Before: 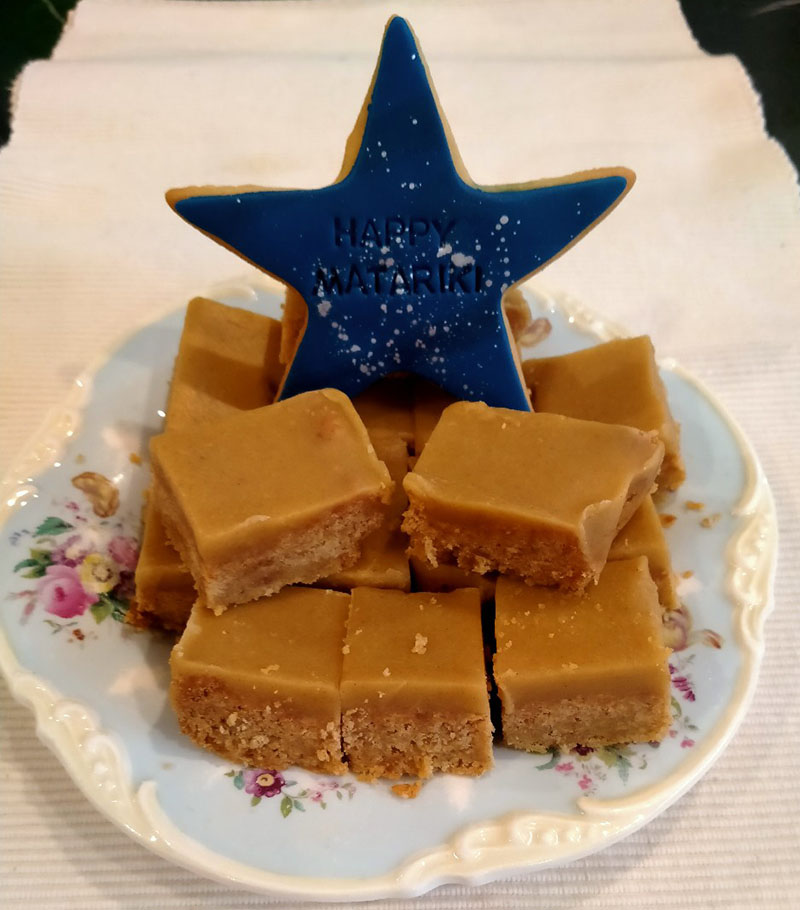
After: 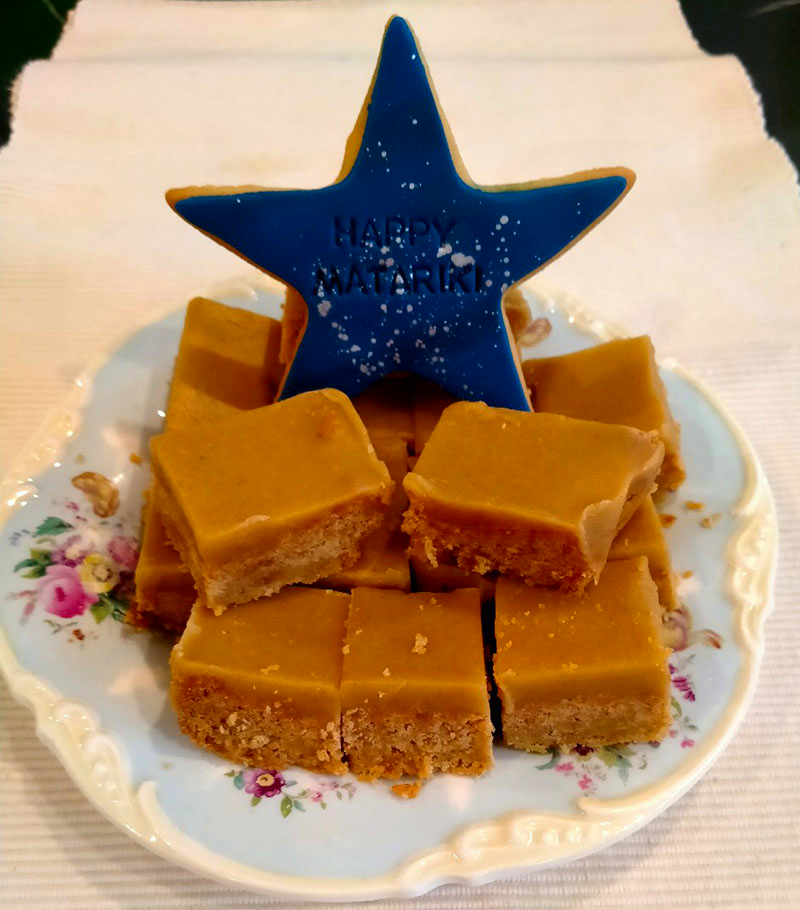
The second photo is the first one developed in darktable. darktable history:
white balance: emerald 1
contrast brightness saturation: contrast 0.09, saturation 0.28
